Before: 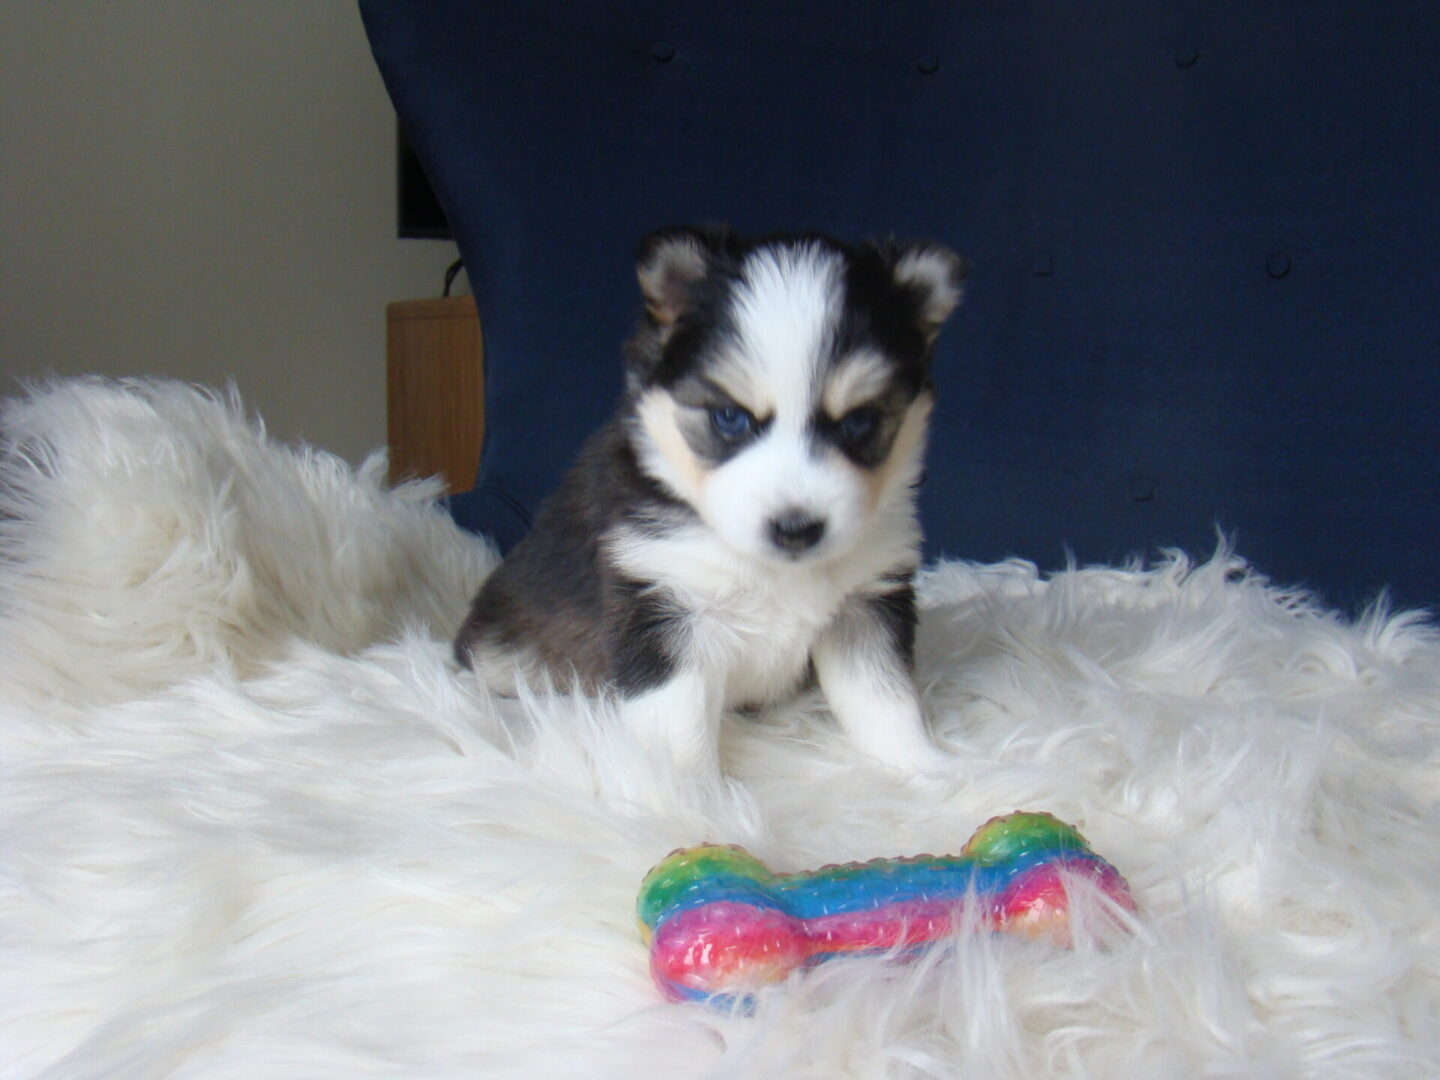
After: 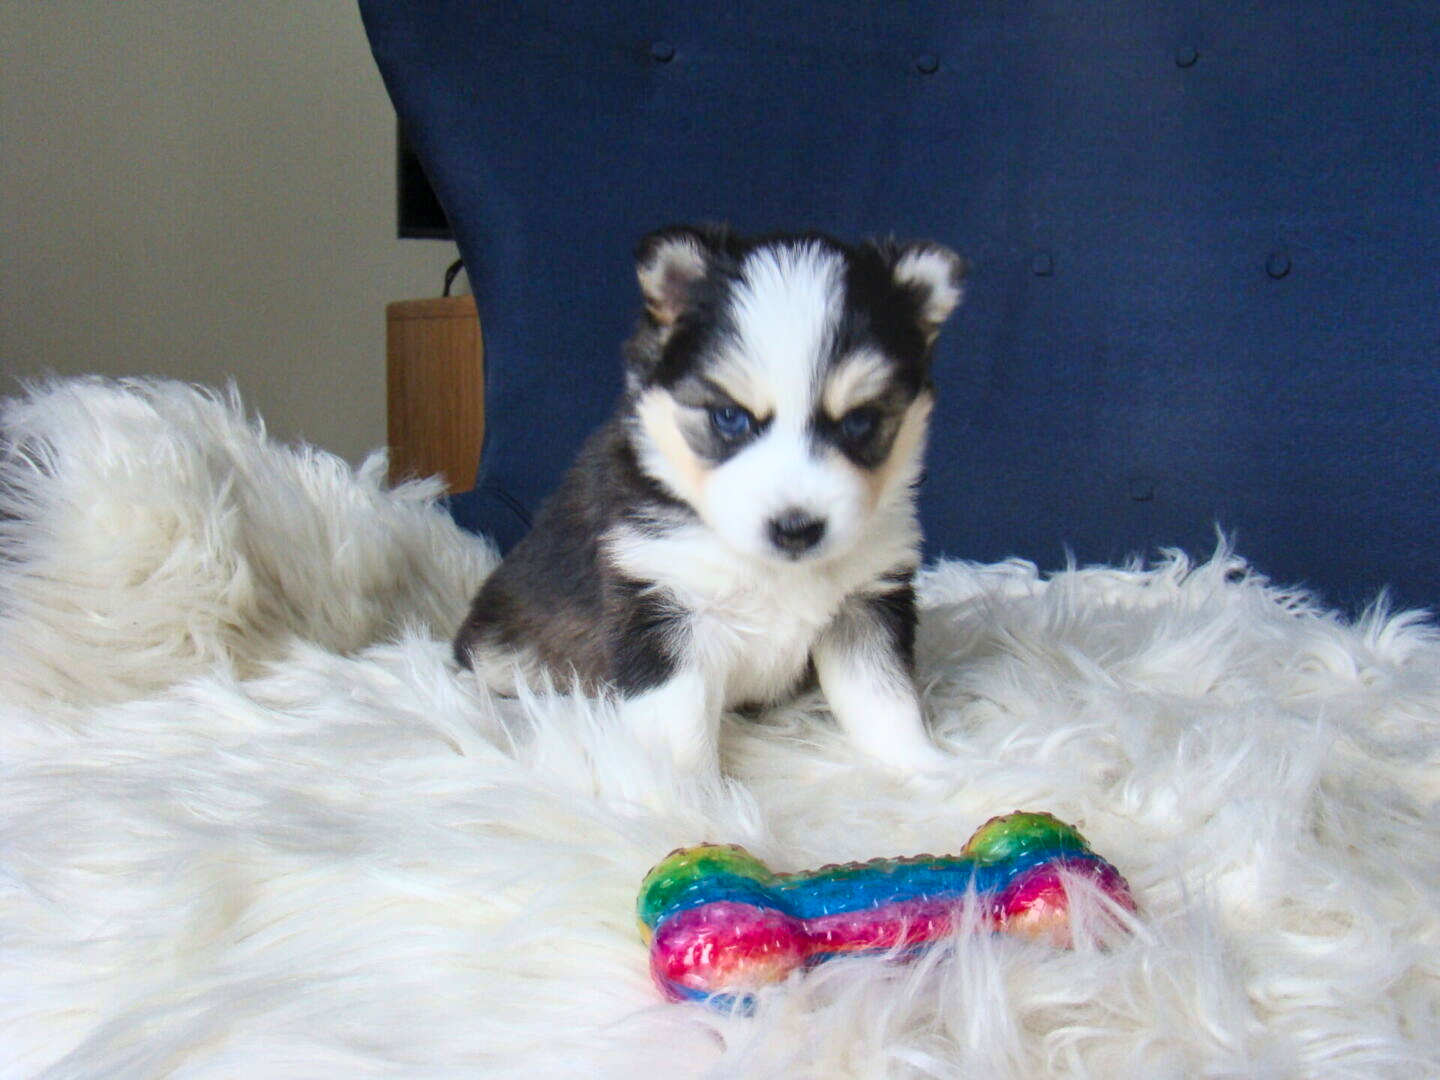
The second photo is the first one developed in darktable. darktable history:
shadows and highlights: soften with gaussian
contrast brightness saturation: contrast 0.2, brightness 0.16, saturation 0.22
exposure: compensate highlight preservation false
local contrast: on, module defaults
